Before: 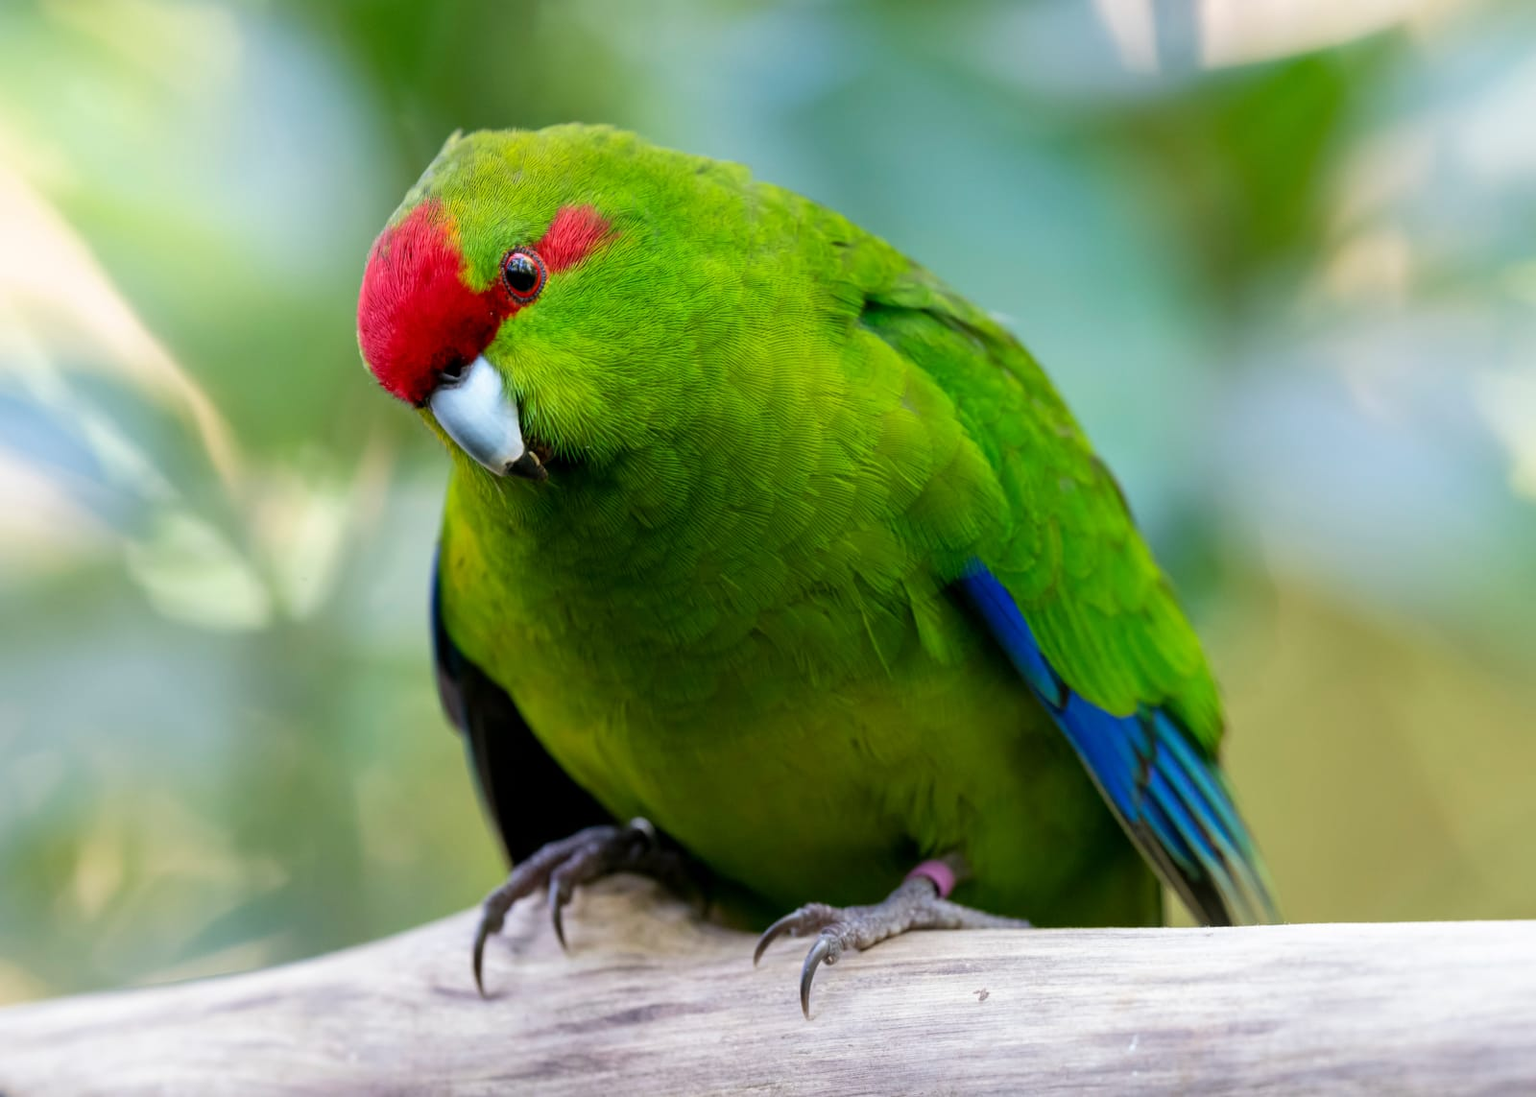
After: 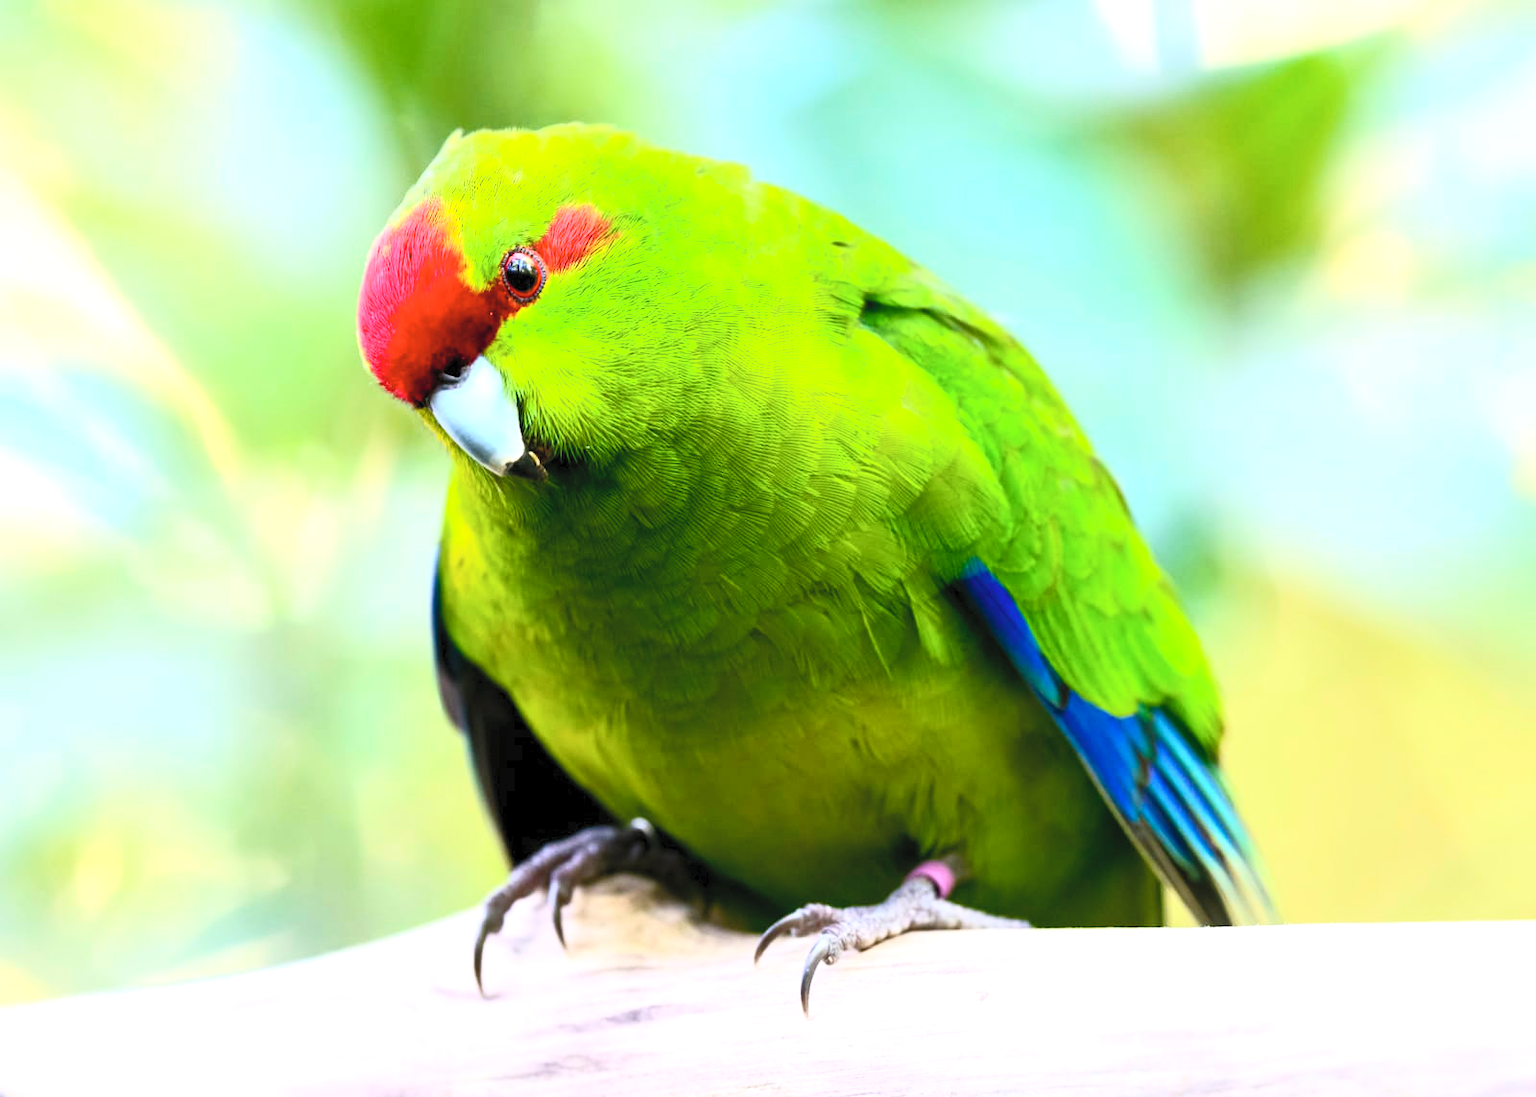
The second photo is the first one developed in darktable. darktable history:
contrast brightness saturation: contrast 0.392, brightness 0.518
color balance rgb: perceptual saturation grading › global saturation 20.122%, perceptual saturation grading › highlights -19.818%, perceptual saturation grading › shadows 29.879%, perceptual brilliance grading › global brilliance 12.505%, perceptual brilliance grading › highlights 15.078%
